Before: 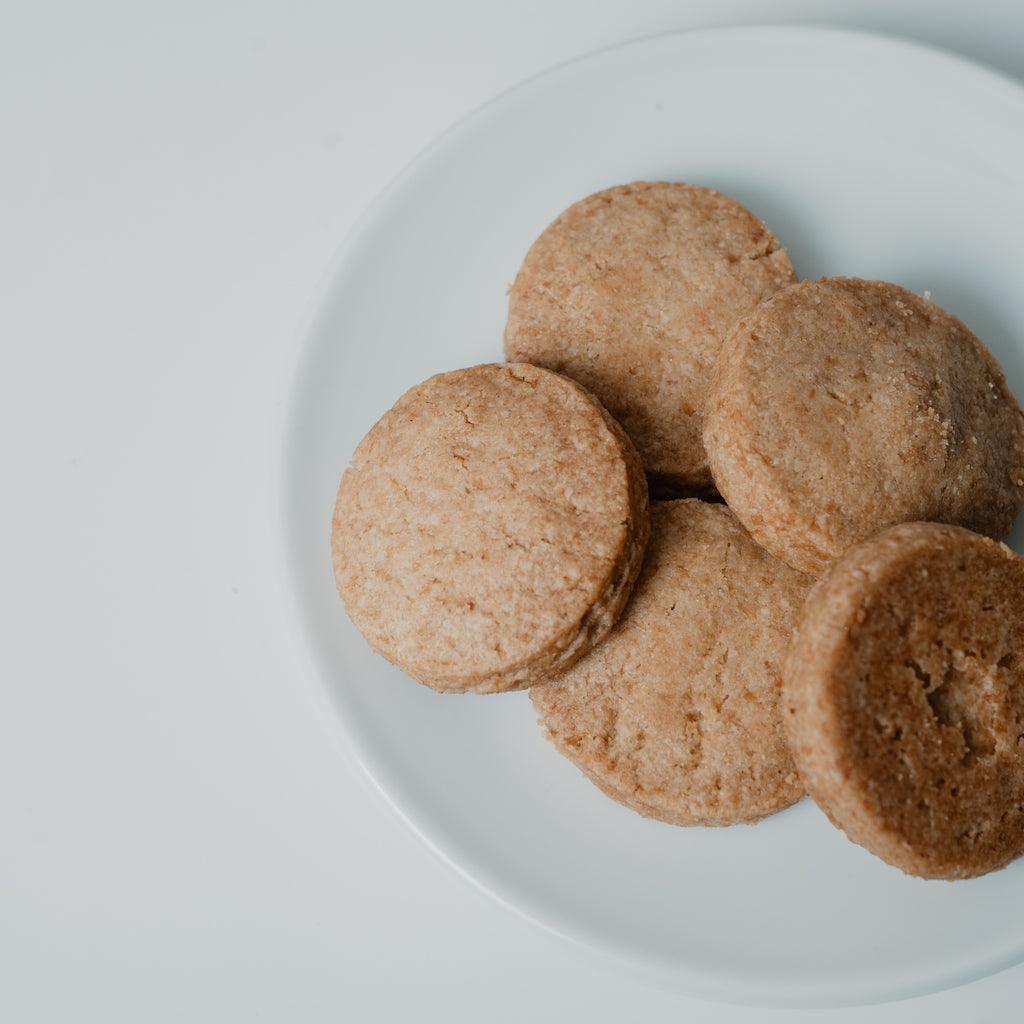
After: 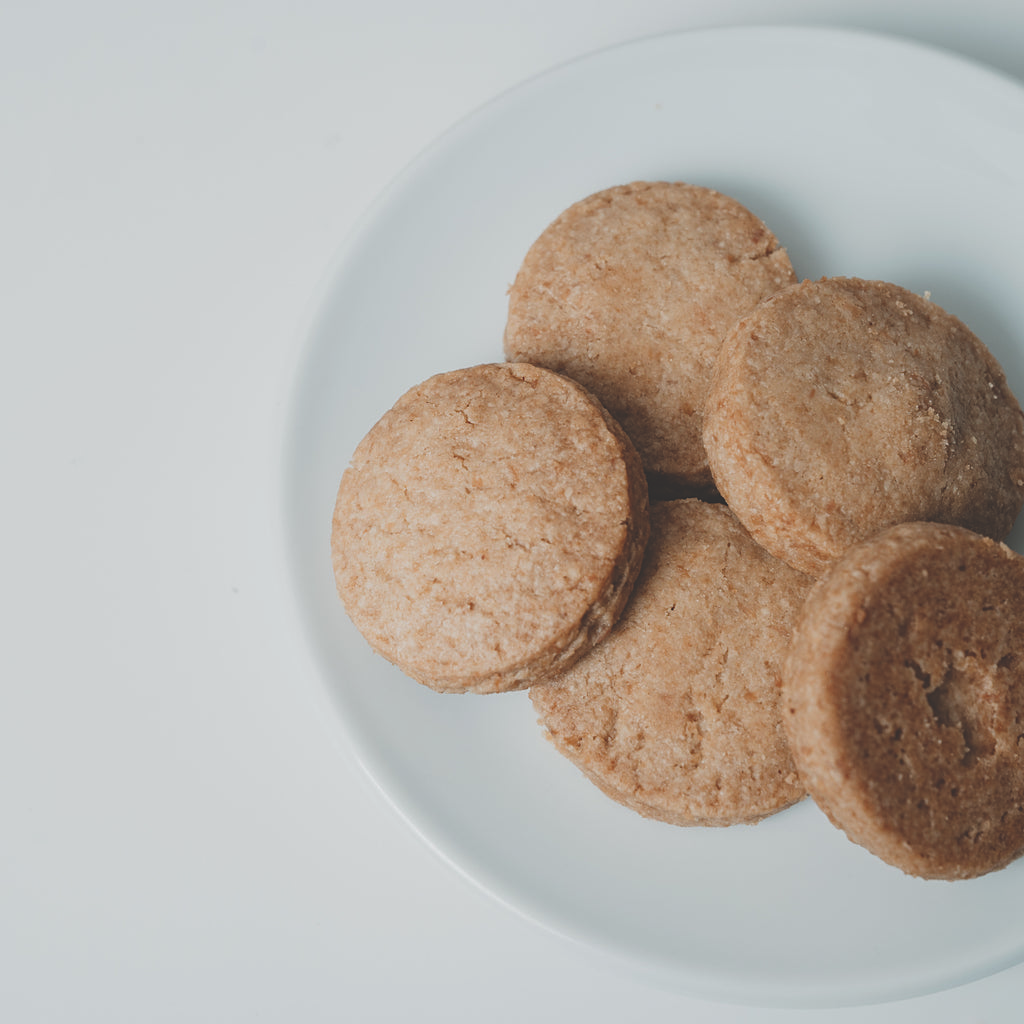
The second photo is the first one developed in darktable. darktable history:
sharpen: amount 0.2
exposure: black level correction -0.028, compensate highlight preservation false
